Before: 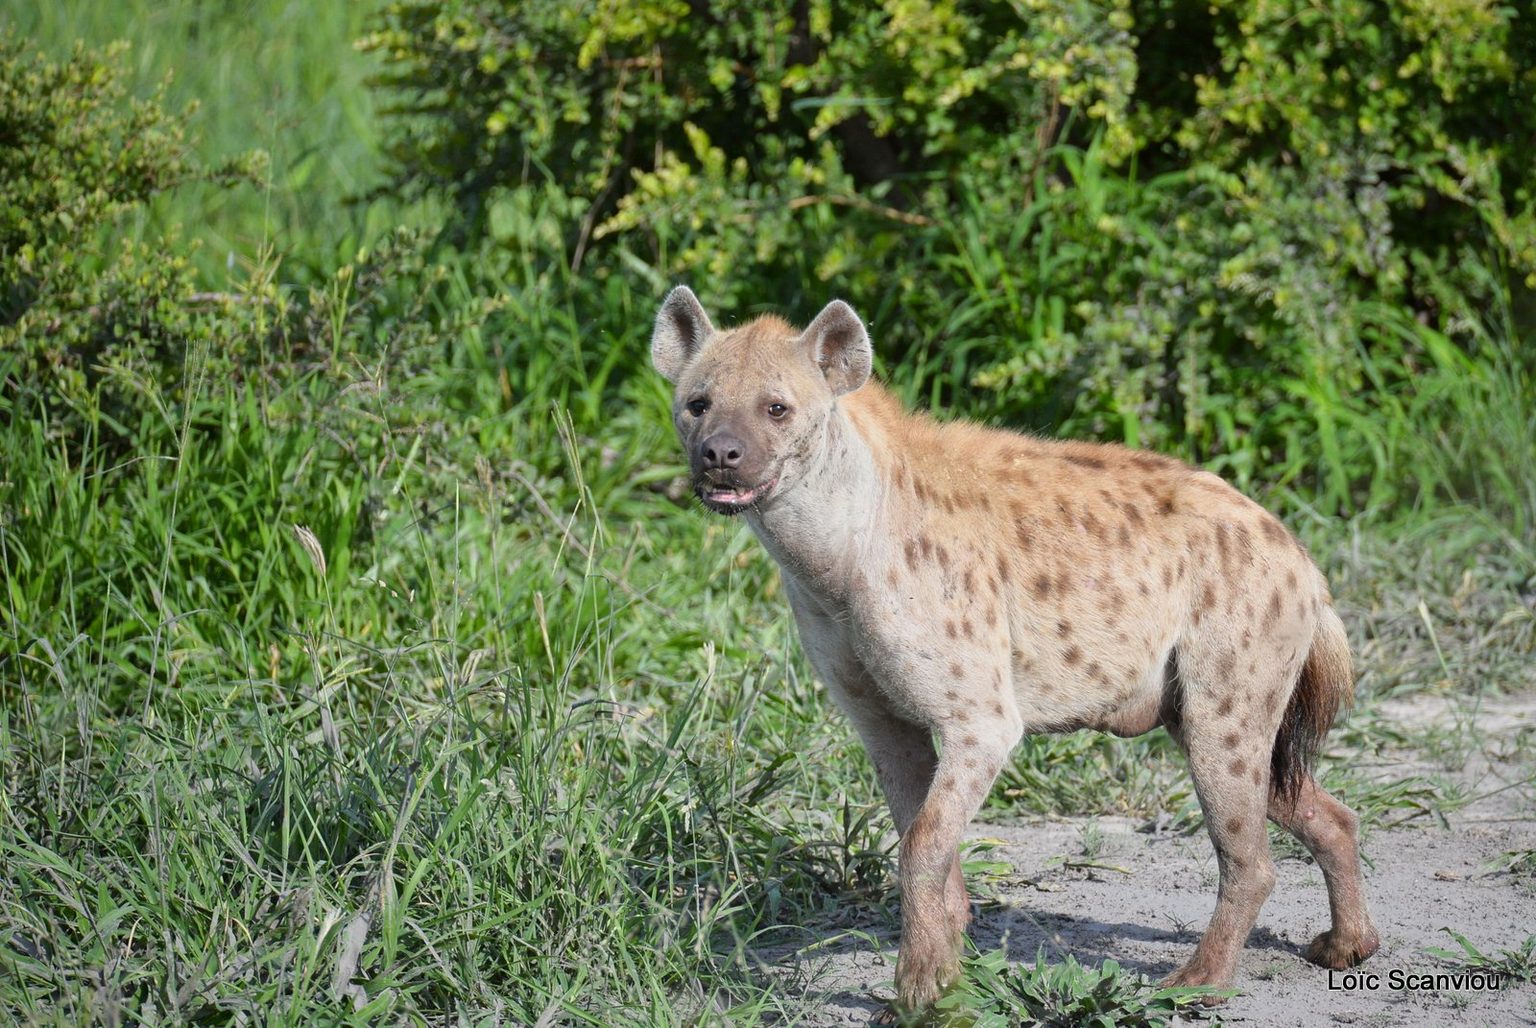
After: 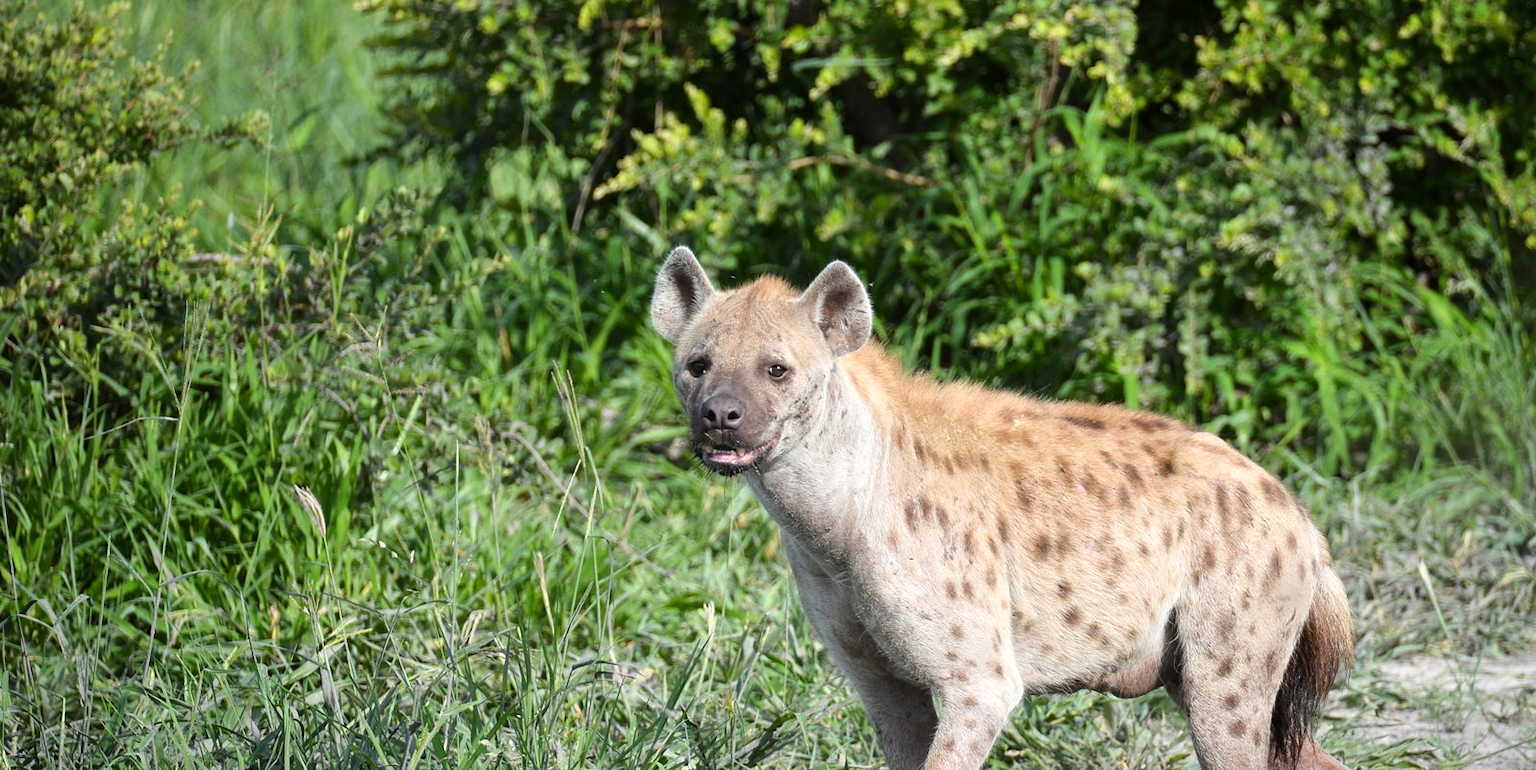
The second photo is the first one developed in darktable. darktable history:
tone equalizer: -8 EV -0.417 EV, -7 EV -0.389 EV, -6 EV -0.333 EV, -5 EV -0.222 EV, -3 EV 0.222 EV, -2 EV 0.333 EV, -1 EV 0.389 EV, +0 EV 0.417 EV, edges refinement/feathering 500, mask exposure compensation -1.57 EV, preserve details no
crop: top 3.857%, bottom 21.132%
